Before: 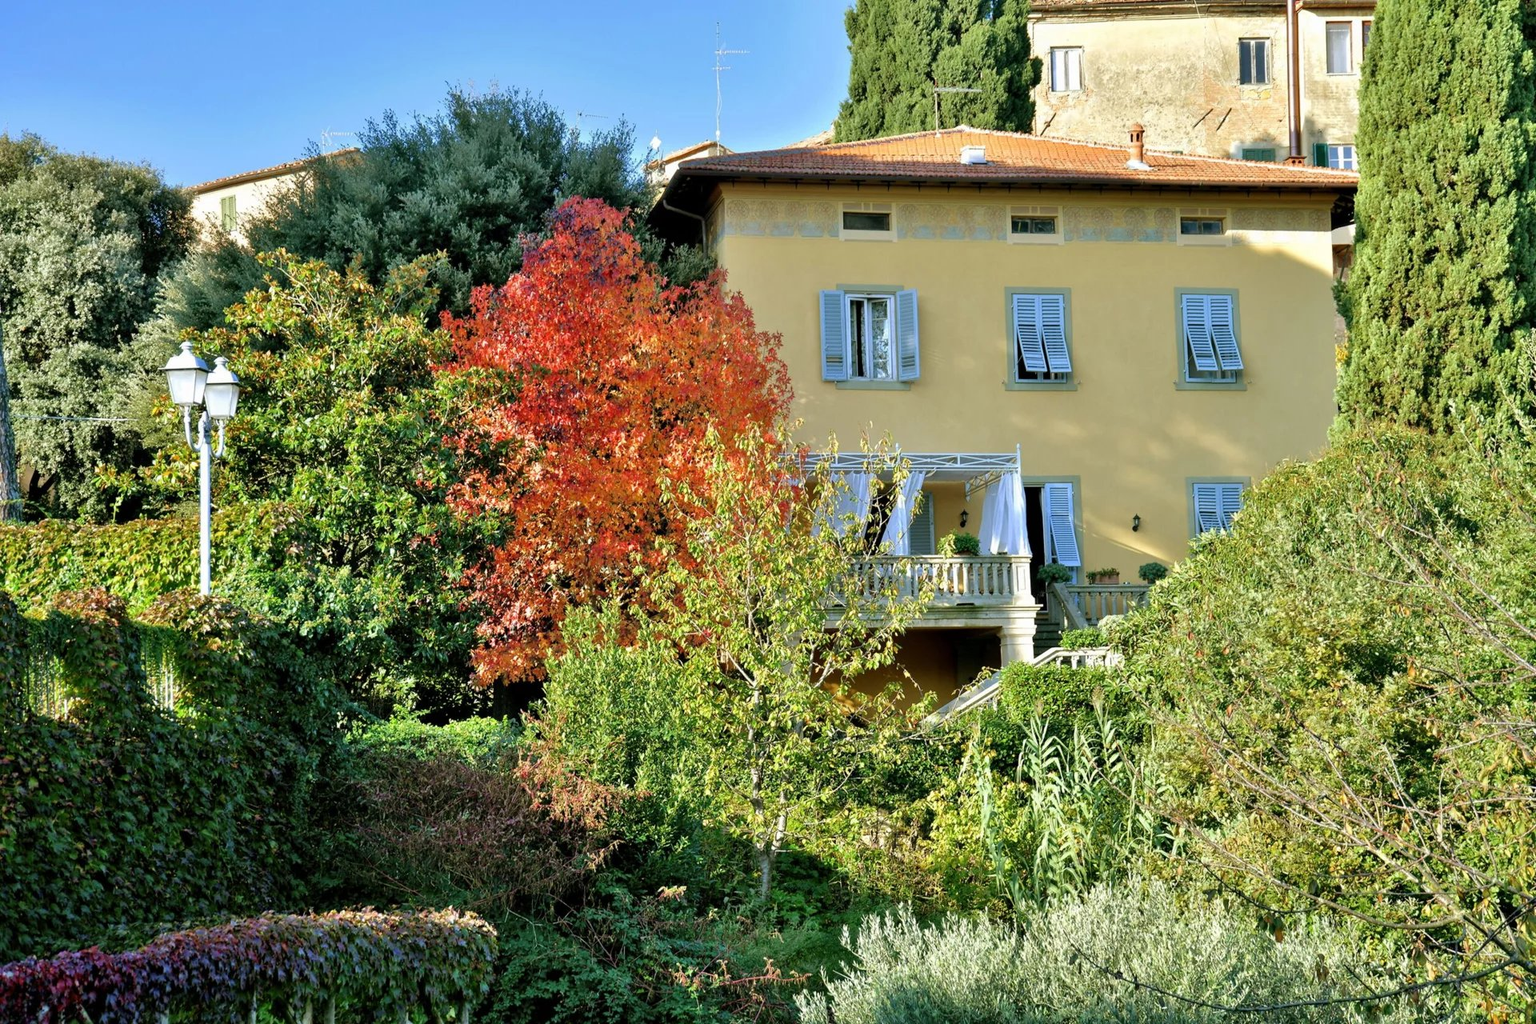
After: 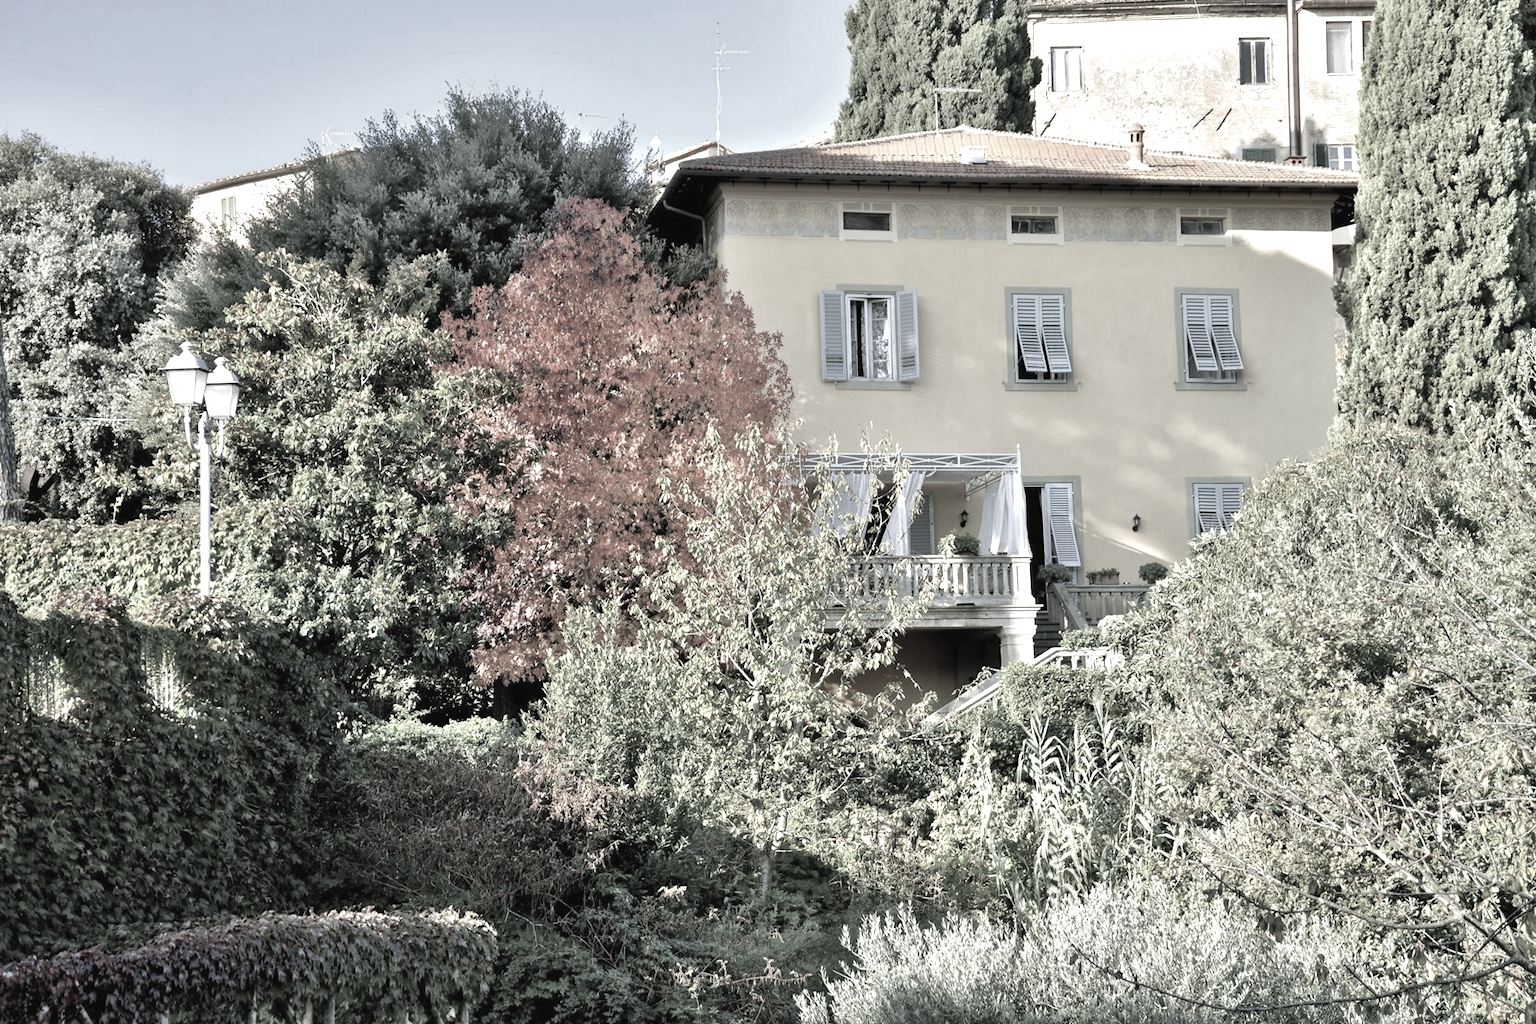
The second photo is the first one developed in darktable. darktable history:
color correction: highlights b* 0.006, saturation 0.181
color balance rgb: power › luminance 1.715%, highlights gain › chroma 0.2%, highlights gain › hue 330.24°, linear chroma grading › global chroma 14.851%, perceptual saturation grading › global saturation -26.636%, perceptual brilliance grading › global brilliance 10.299%, perceptual brilliance grading › shadows 15.579%
tone curve: curves: ch0 [(0, 0.024) (0.119, 0.146) (0.474, 0.464) (0.718, 0.721) (0.817, 0.839) (1, 0.998)]; ch1 [(0, 0) (0.377, 0.416) (0.439, 0.451) (0.477, 0.477) (0.501, 0.497) (0.538, 0.544) (0.58, 0.602) (0.664, 0.676) (0.783, 0.804) (1, 1)]; ch2 [(0, 0) (0.38, 0.405) (0.463, 0.456) (0.498, 0.497) (0.524, 0.535) (0.578, 0.576) (0.648, 0.665) (1, 1)], preserve colors none
